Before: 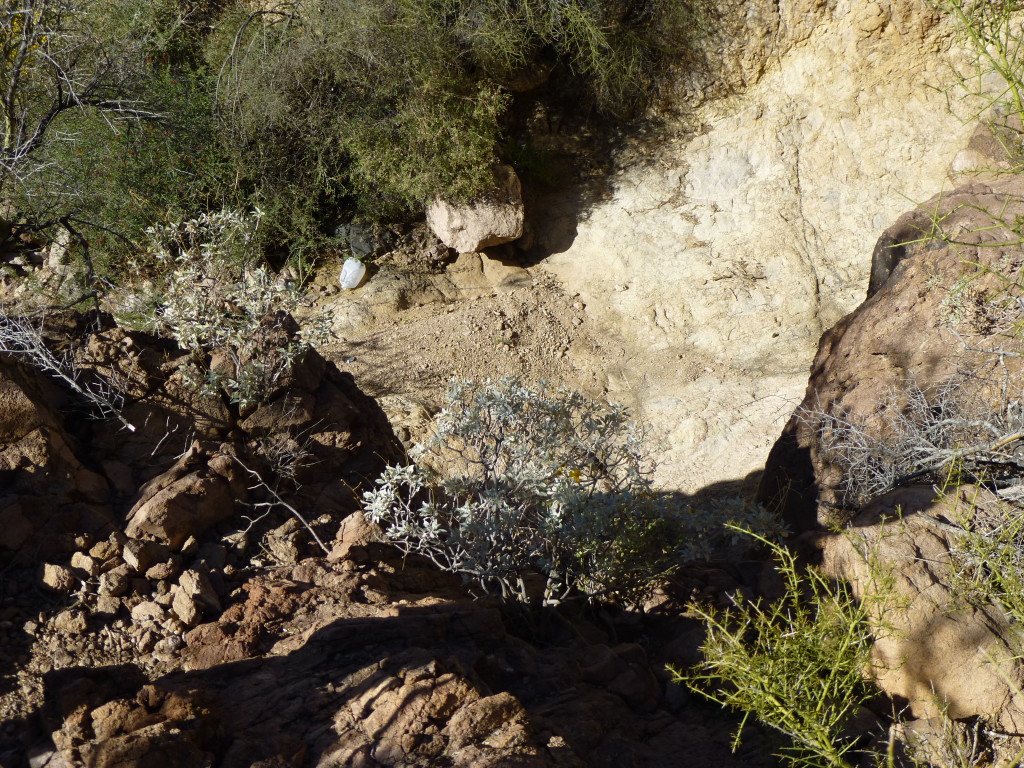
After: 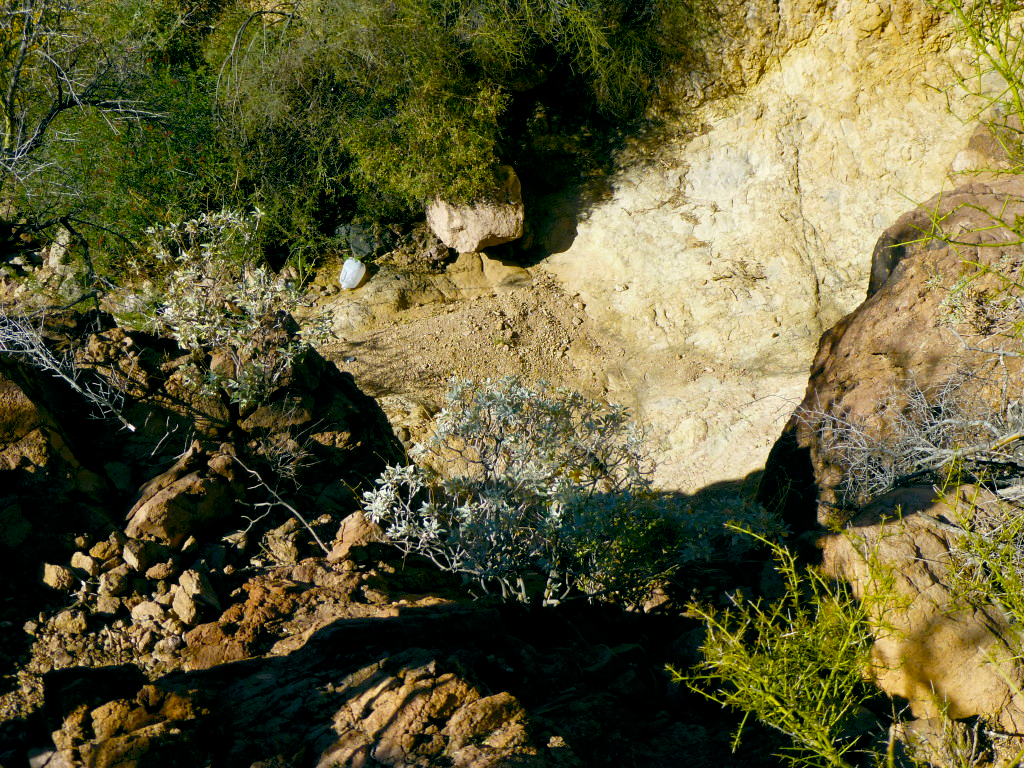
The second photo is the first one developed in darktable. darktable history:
color balance rgb: global offset › luminance -0.344%, global offset › chroma 0.118%, global offset › hue 165.5°, perceptual saturation grading › global saturation 36.353%, perceptual saturation grading › shadows 35.49%, global vibrance 20%
